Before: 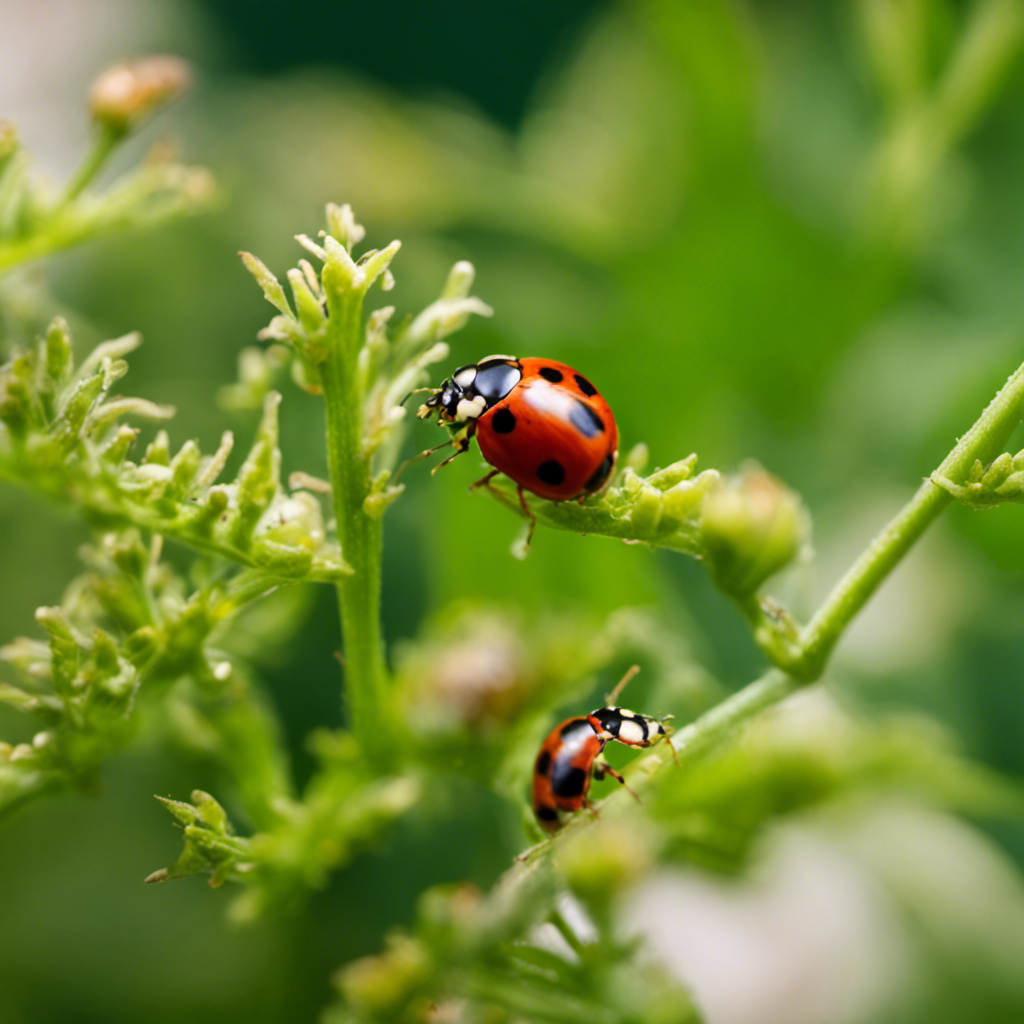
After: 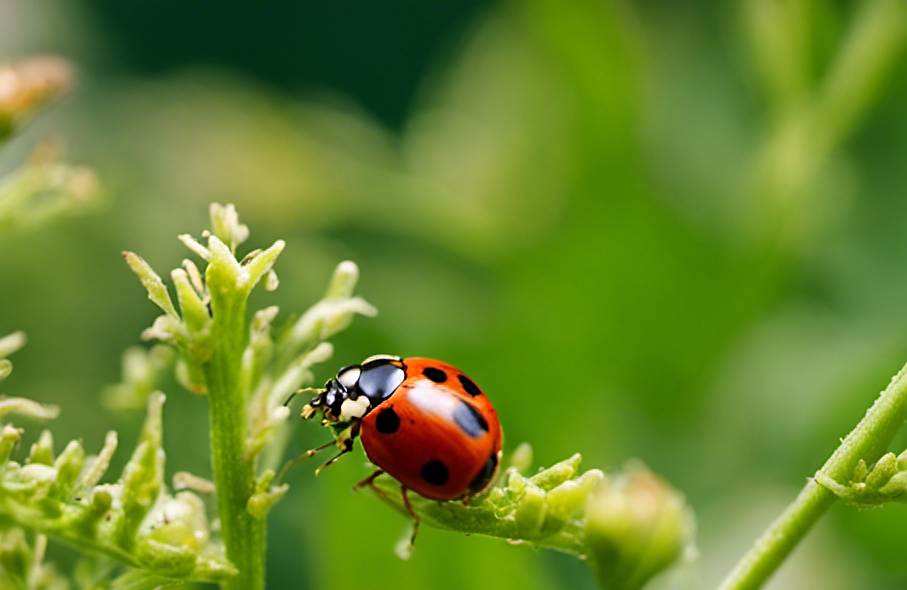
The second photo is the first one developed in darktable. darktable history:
crop and rotate: left 11.393%, bottom 42.33%
sharpen: on, module defaults
